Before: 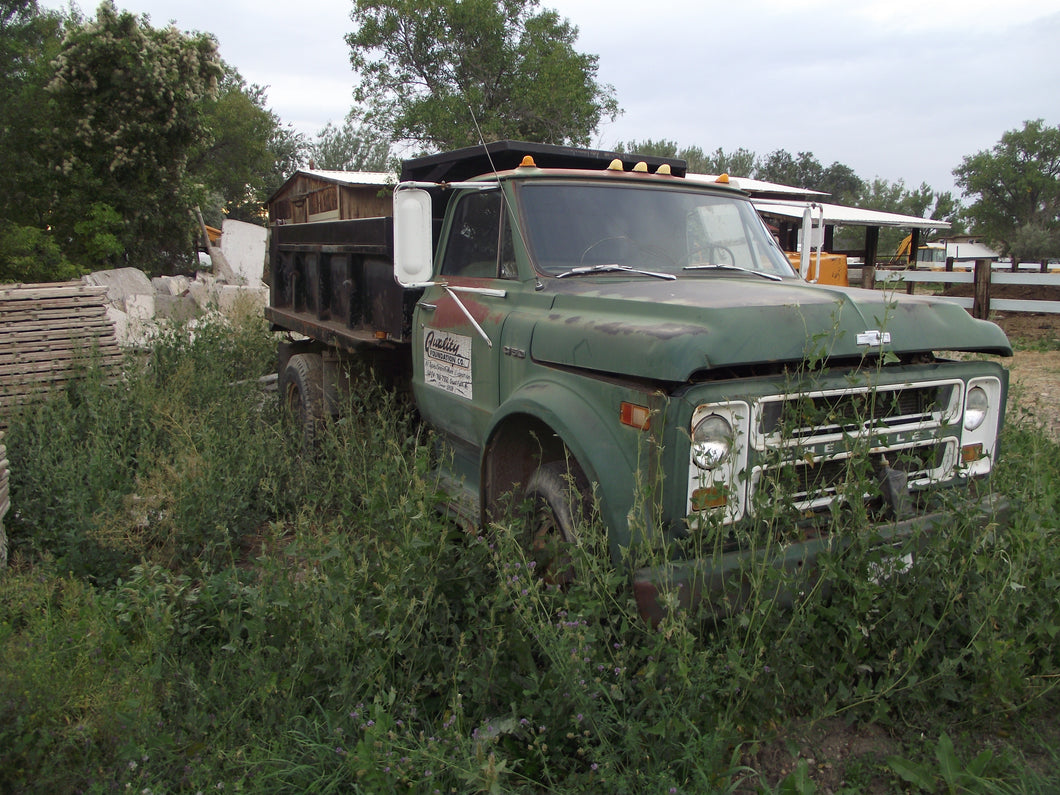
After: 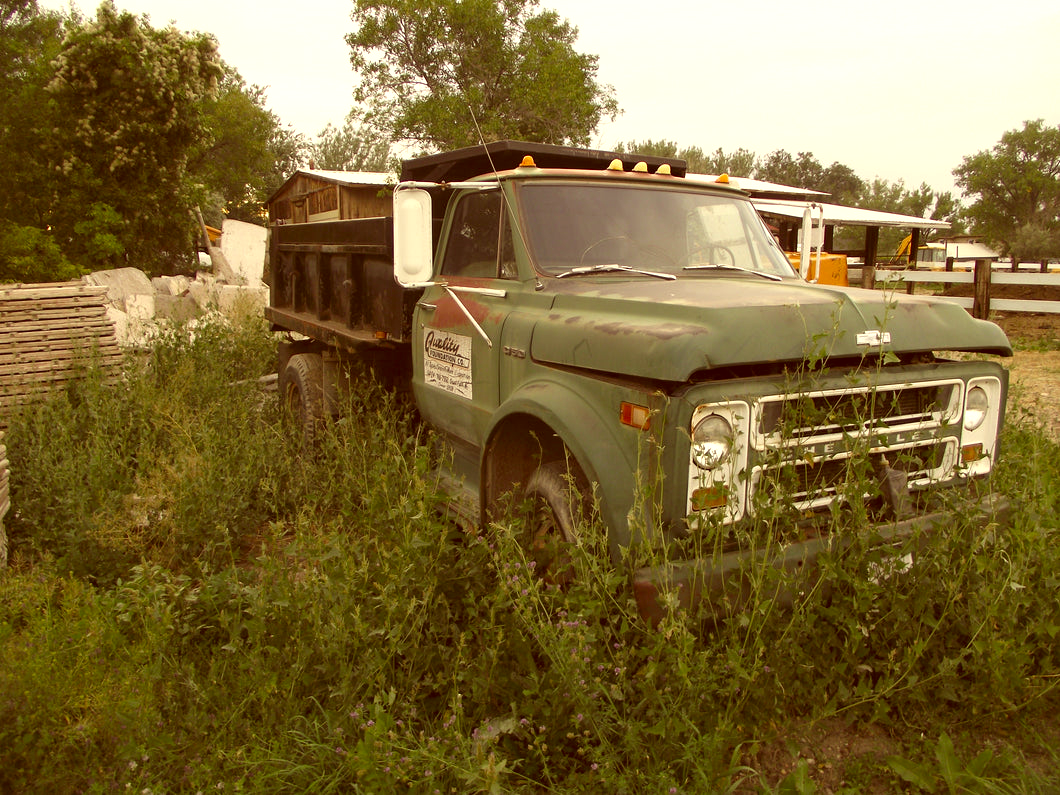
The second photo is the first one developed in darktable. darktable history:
exposure: black level correction 0, exposure 0.5 EV, compensate highlight preservation false
color correction: highlights a* 1.13, highlights b* 24.5, shadows a* 16.2, shadows b* 24.63
